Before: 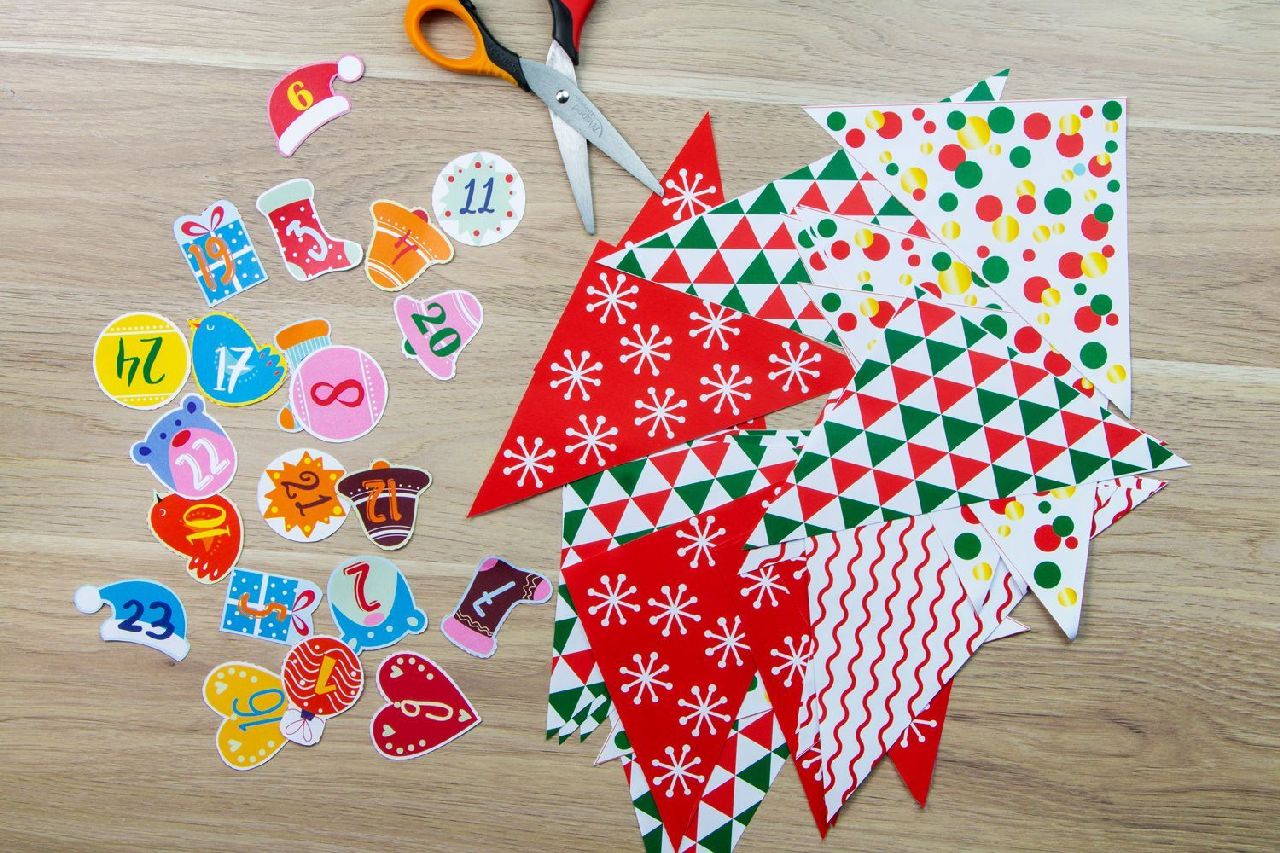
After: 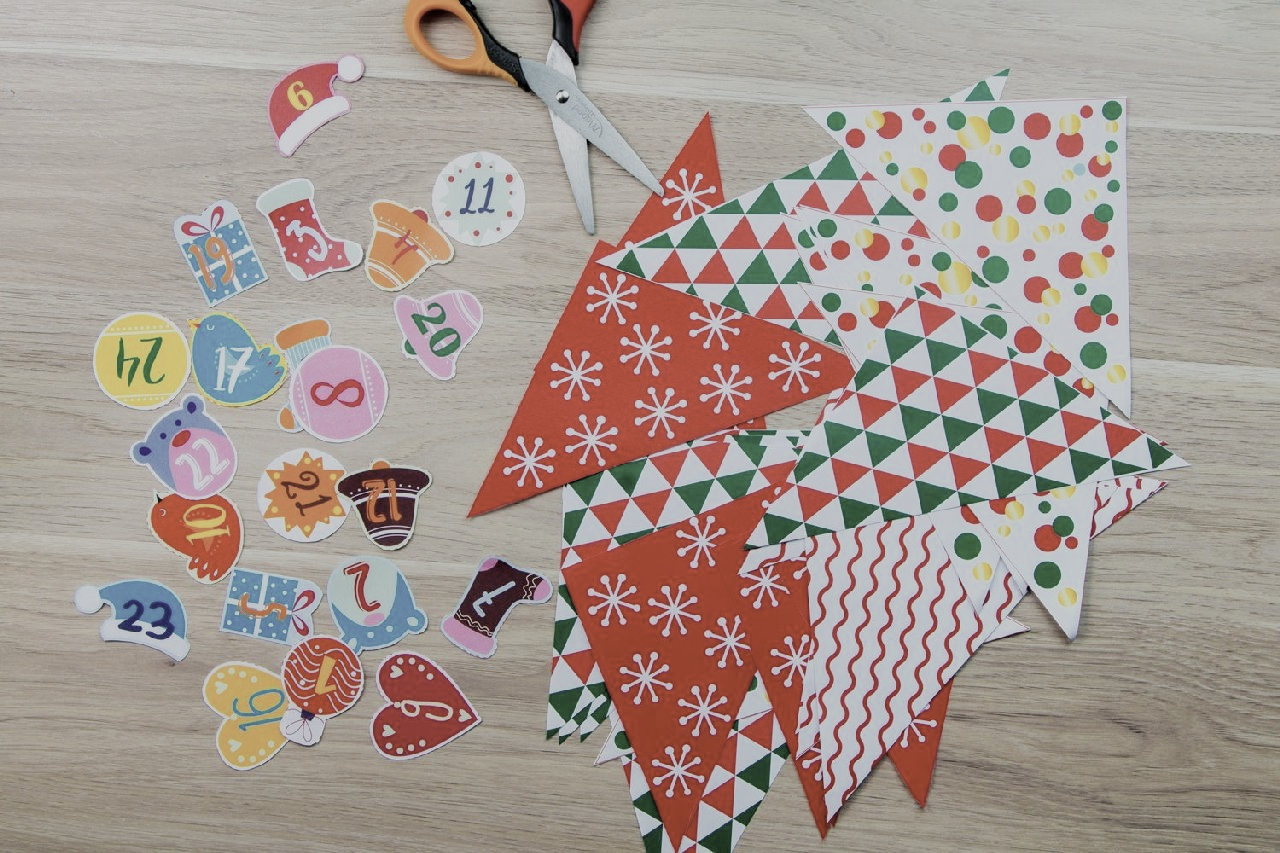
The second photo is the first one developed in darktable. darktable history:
color zones: curves: ch1 [(0, 0.292) (0.001, 0.292) (0.2, 0.264) (0.4, 0.248) (0.6, 0.248) (0.8, 0.264) (0.999, 0.292) (1, 0.292)]
filmic rgb: black relative exposure -7.65 EV, white relative exposure 4.56 EV, hardness 3.61
